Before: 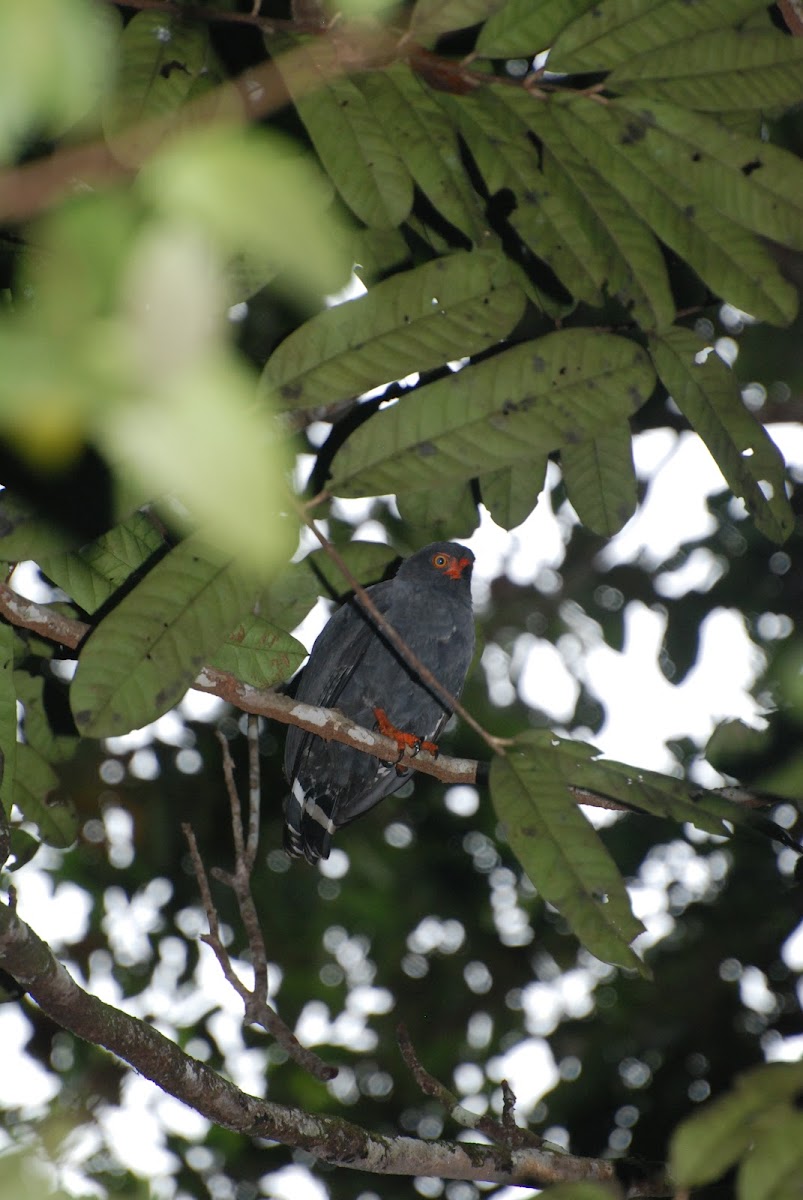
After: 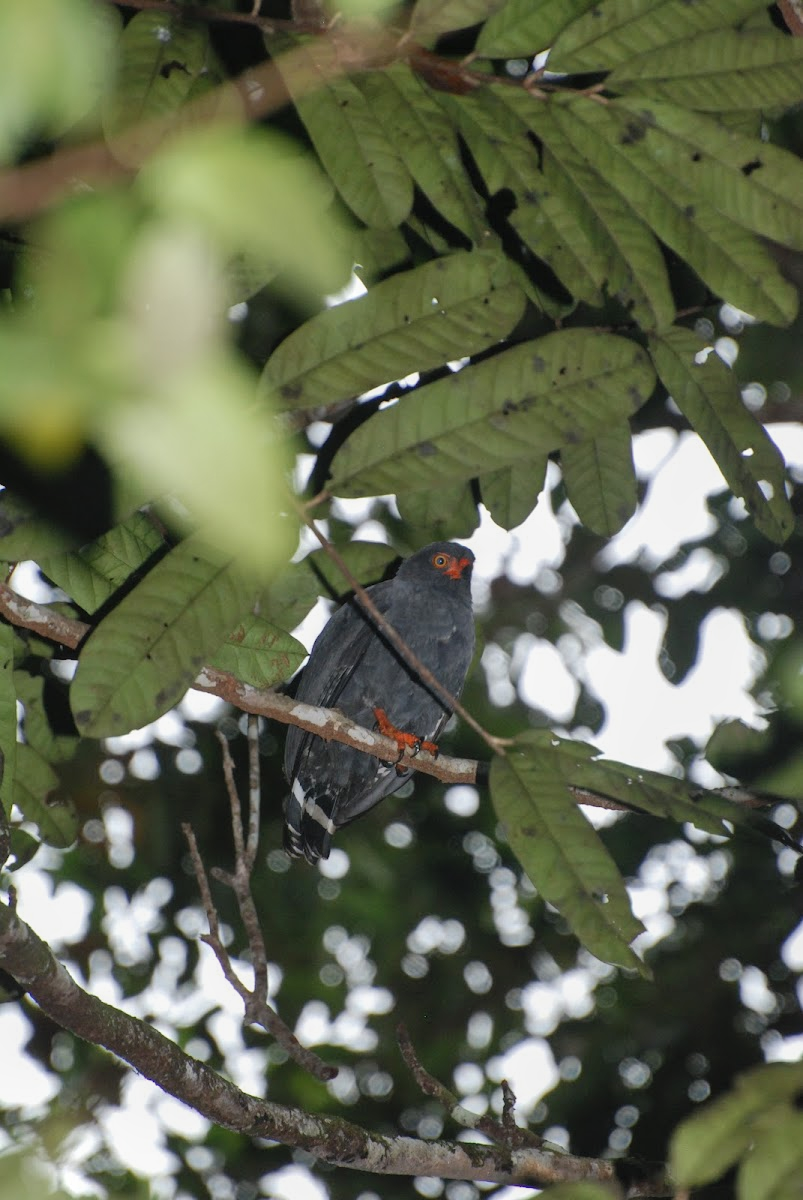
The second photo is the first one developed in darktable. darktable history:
shadows and highlights: white point adjustment 0.822, soften with gaussian
local contrast: detail 109%
